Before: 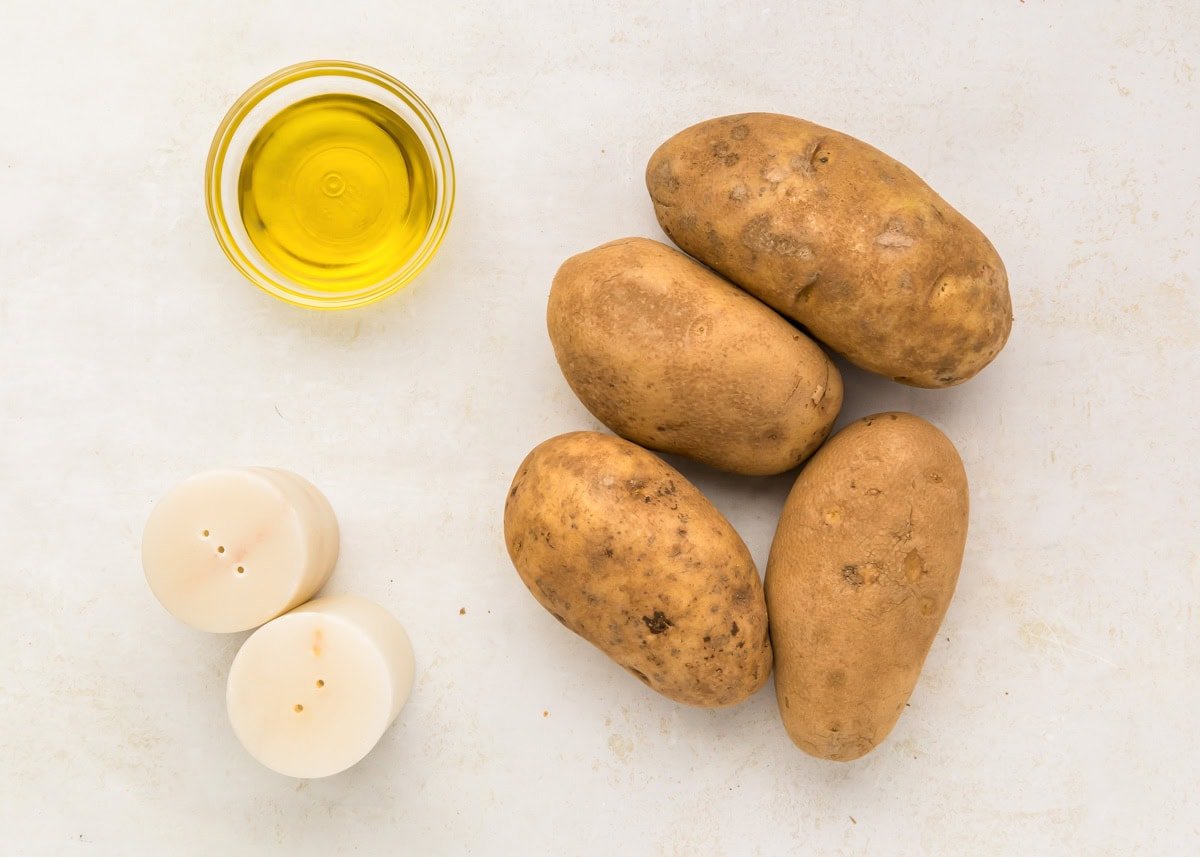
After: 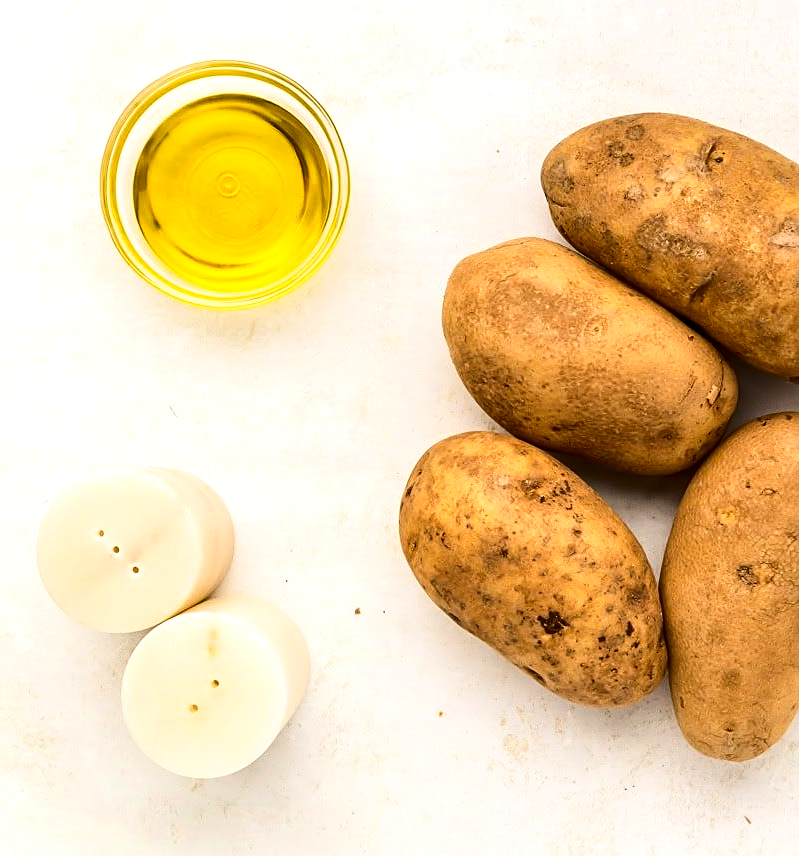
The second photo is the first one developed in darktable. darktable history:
sharpen: on, module defaults
tone equalizer: -8 EV -0.417 EV, -7 EV -0.389 EV, -6 EV -0.333 EV, -5 EV -0.222 EV, -3 EV 0.222 EV, -2 EV 0.333 EV, -1 EV 0.389 EV, +0 EV 0.417 EV, edges refinement/feathering 500, mask exposure compensation -1.57 EV, preserve details no
crop and rotate: left 8.786%, right 24.548%
exposure: exposure -0.05 EV
contrast brightness saturation: contrast 0.19, brightness -0.11, saturation 0.21
